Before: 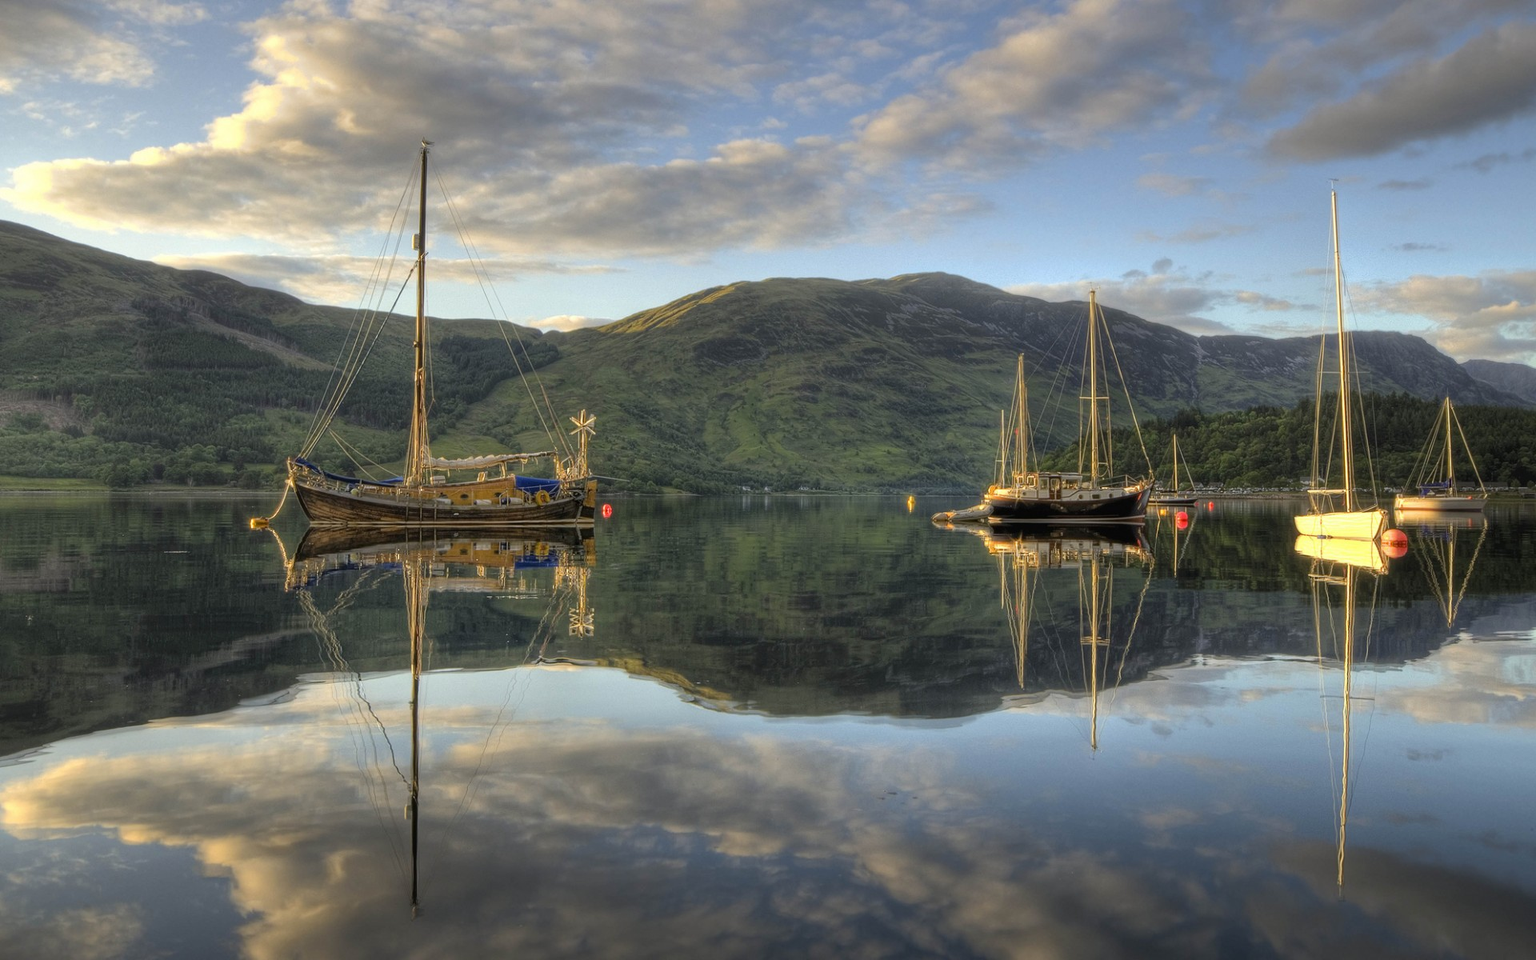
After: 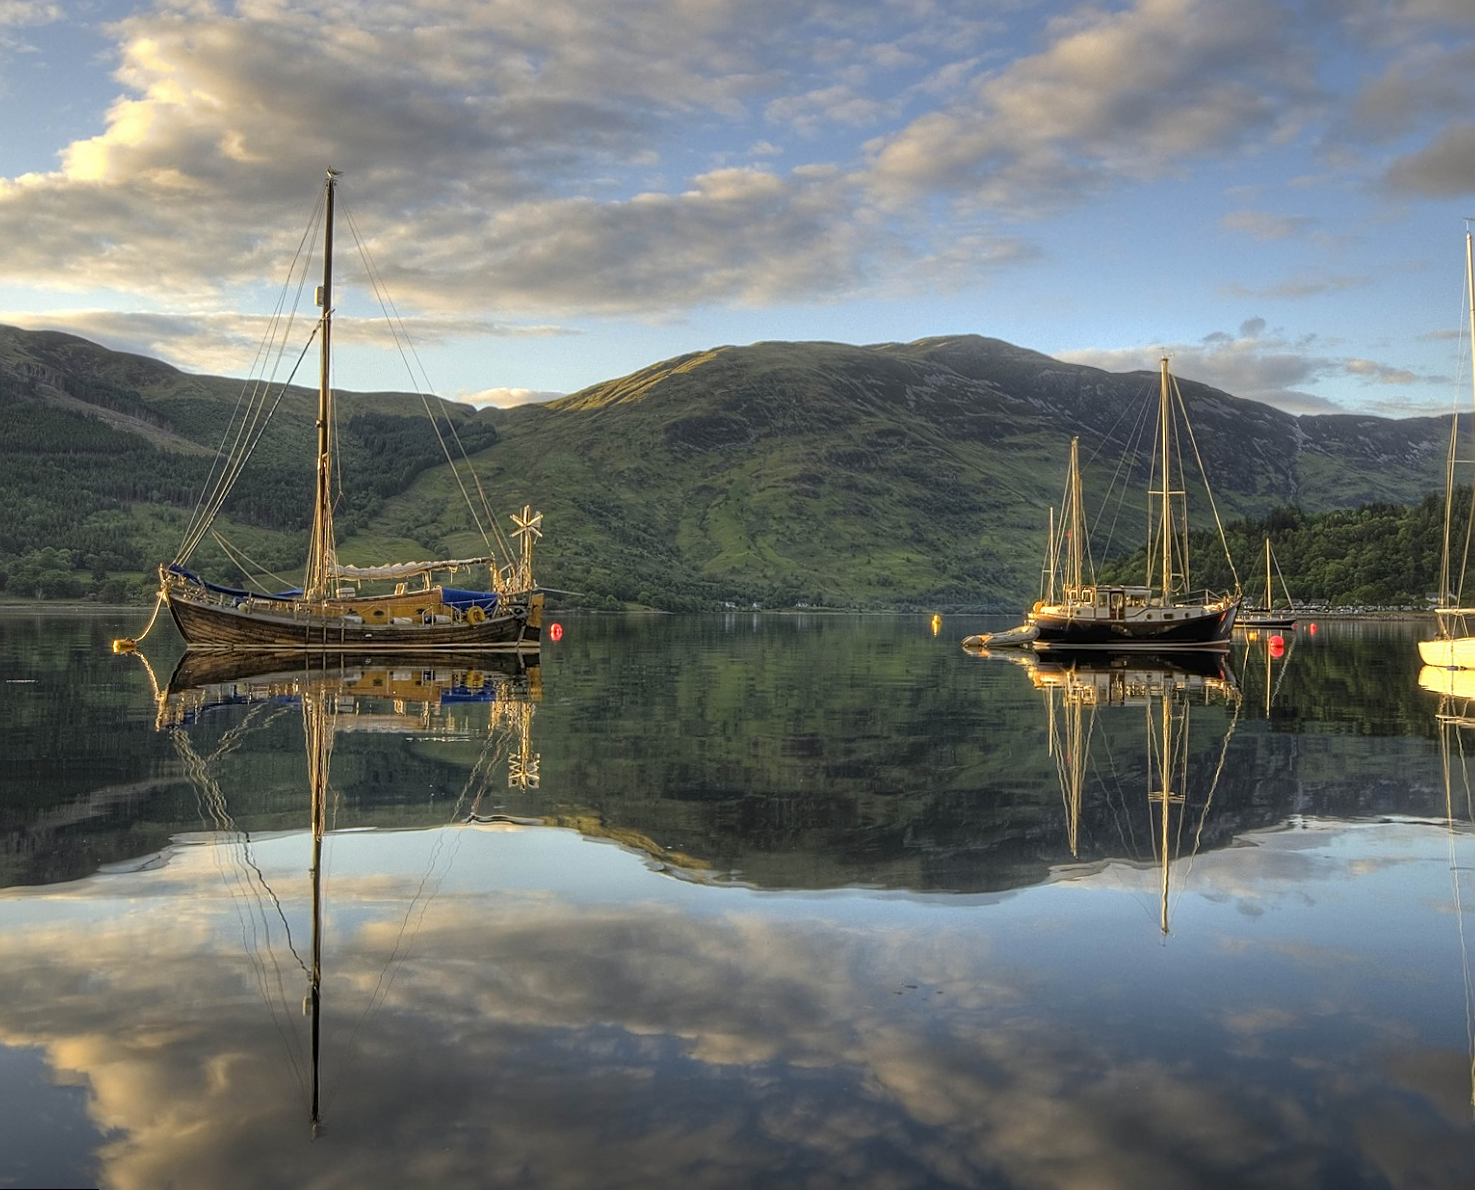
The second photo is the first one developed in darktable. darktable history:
rotate and perspective: rotation 0.192°, lens shift (horizontal) -0.015, crop left 0.005, crop right 0.996, crop top 0.006, crop bottom 0.99
crop: left 9.88%, right 12.664%
sharpen: on, module defaults
